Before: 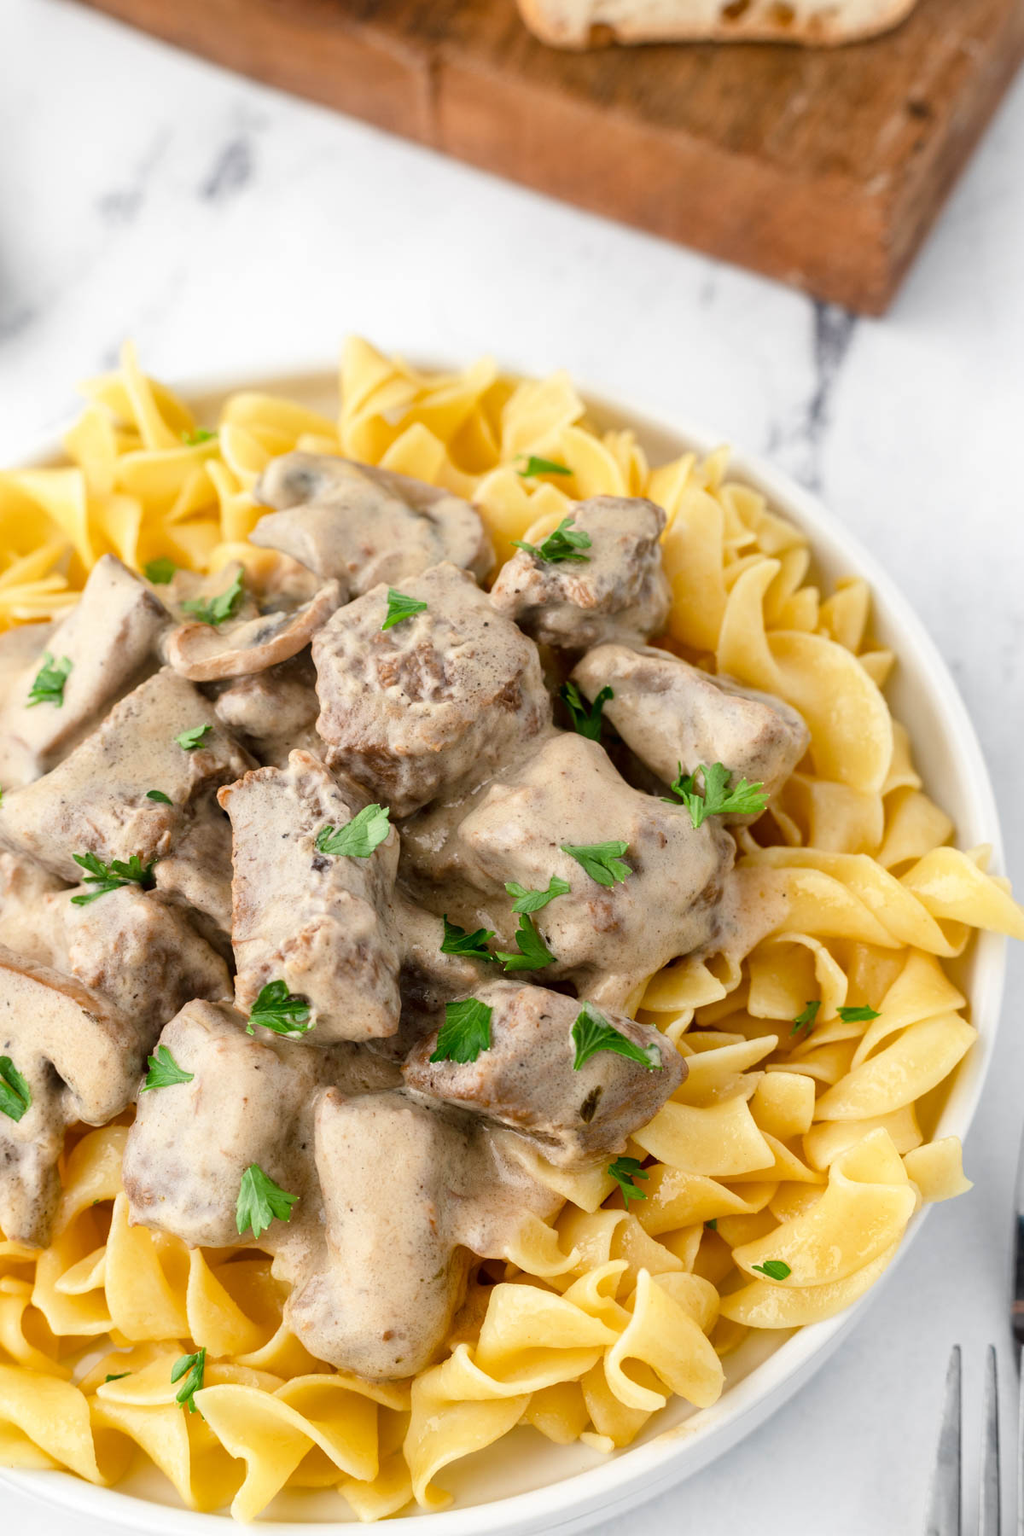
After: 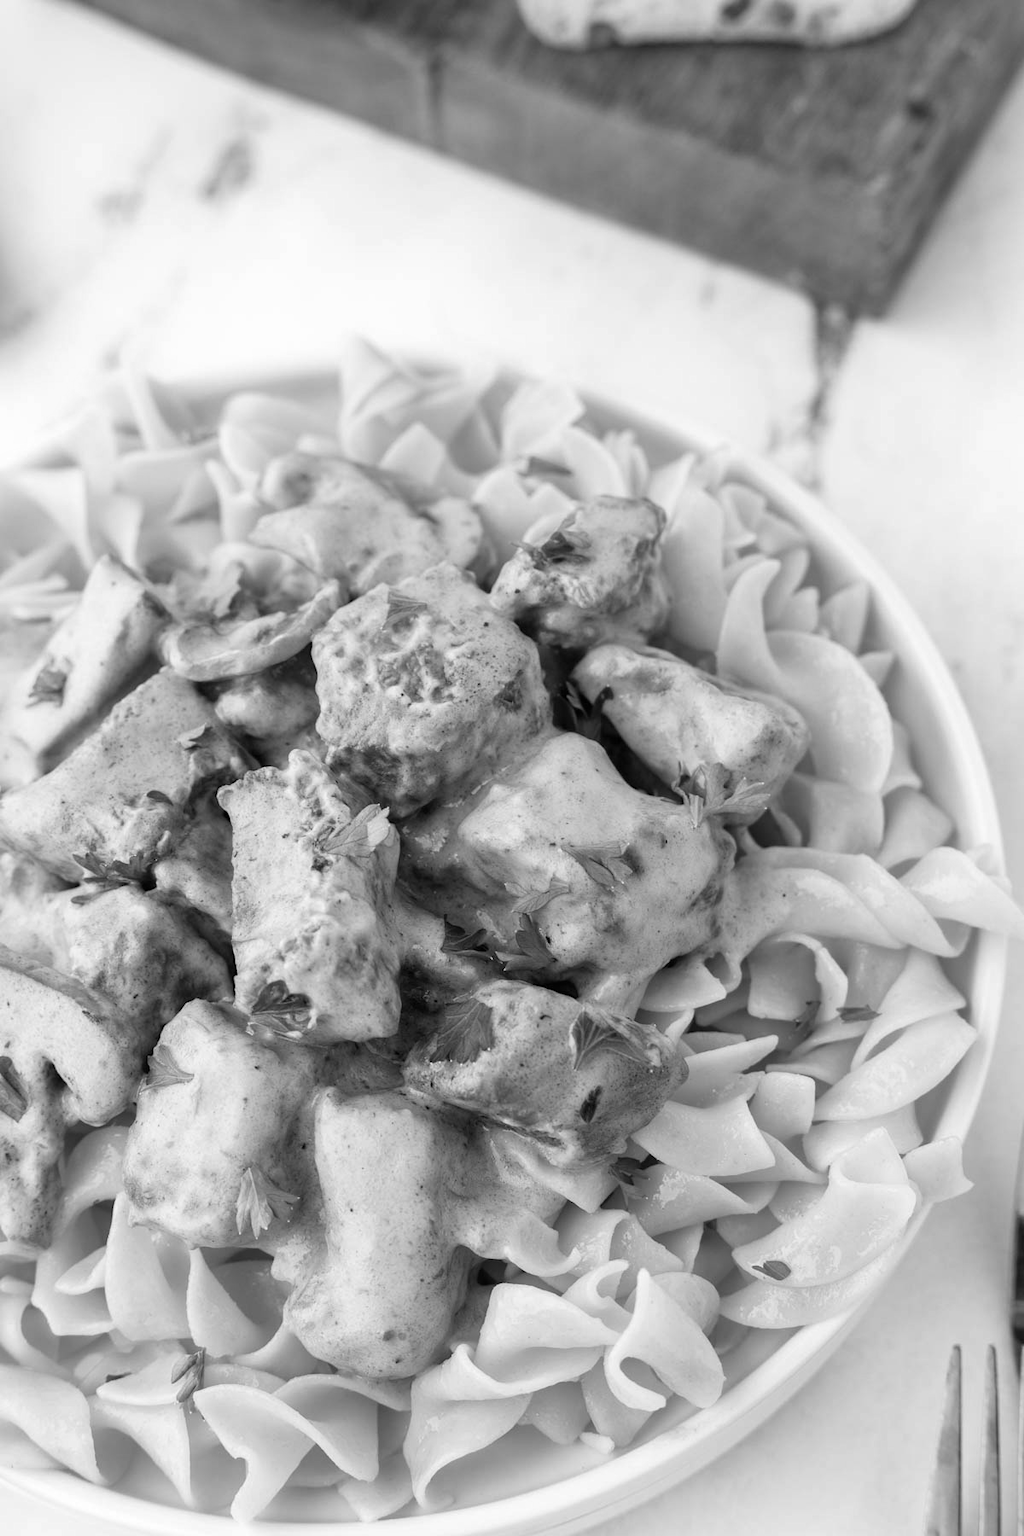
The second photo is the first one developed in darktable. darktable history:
base curve: curves: ch0 [(0, 0) (0.303, 0.277) (1, 1)]
monochrome: on, module defaults
